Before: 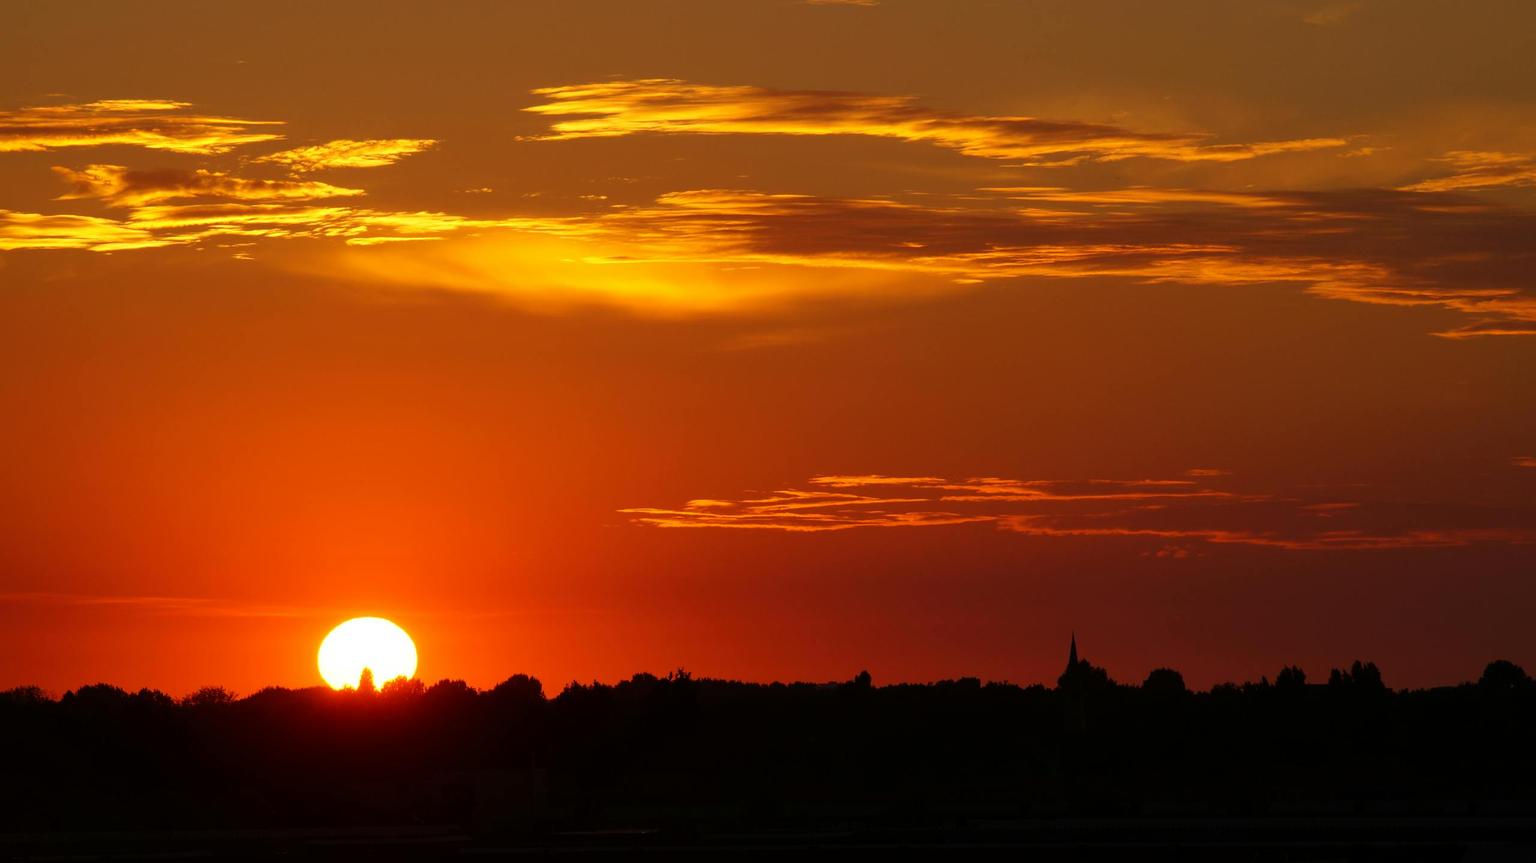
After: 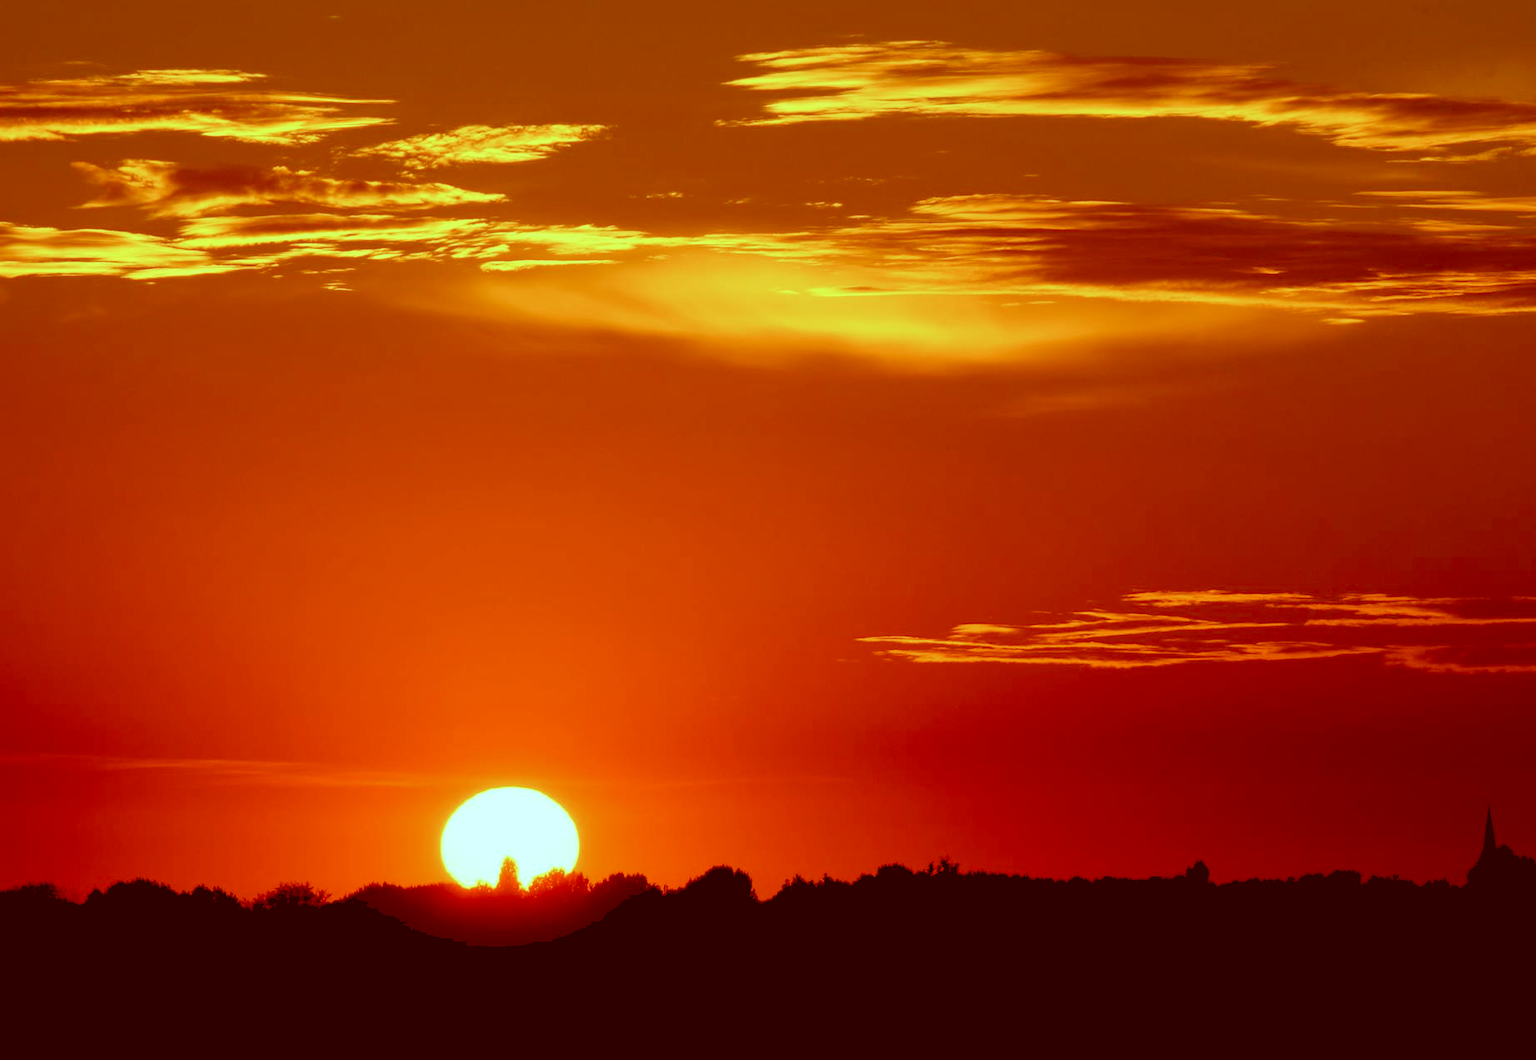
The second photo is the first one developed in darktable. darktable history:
color correction: highlights a* 9.44, highlights b* 8.99, shadows a* 39.41, shadows b* 39.66, saturation 0.768
crop: top 5.813%, right 27.908%, bottom 5.55%
color balance rgb: shadows lift › chroma 3.031%, shadows lift › hue 279.95°, highlights gain › chroma 7.618%, highlights gain › hue 182.9°, global offset › luminance -1.436%, perceptual saturation grading › global saturation 0.003%, global vibrance 6.806%, saturation formula JzAzBz (2021)
